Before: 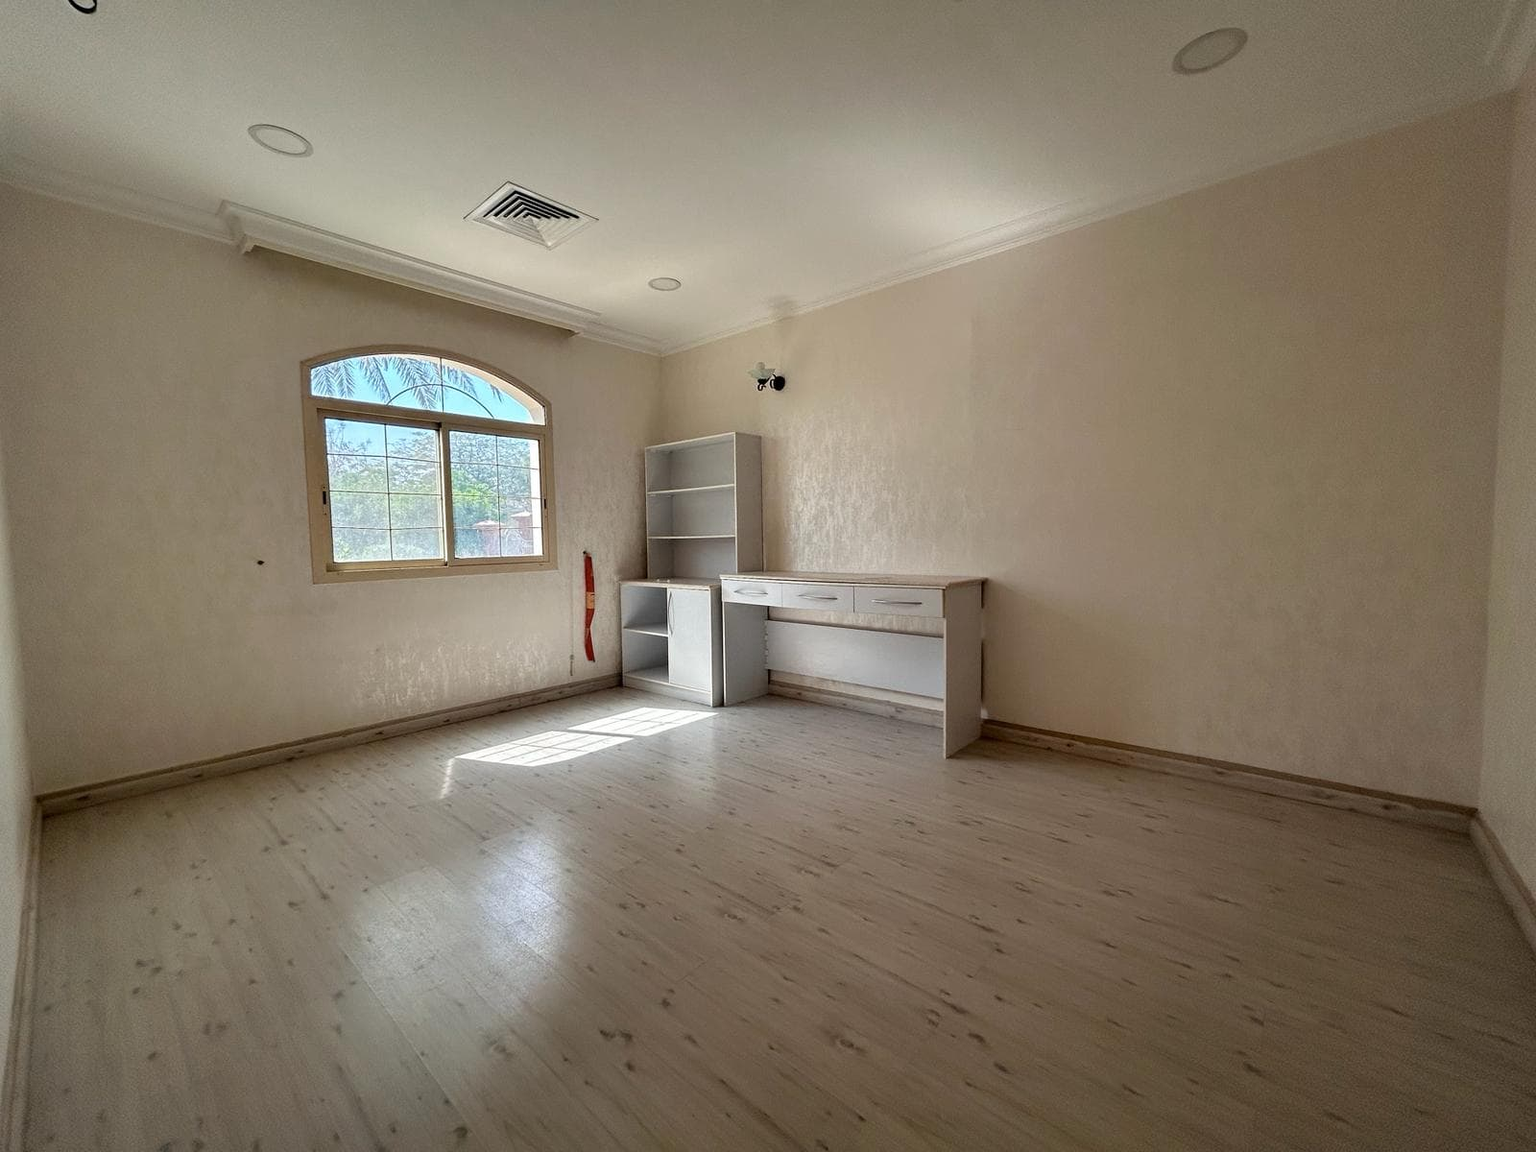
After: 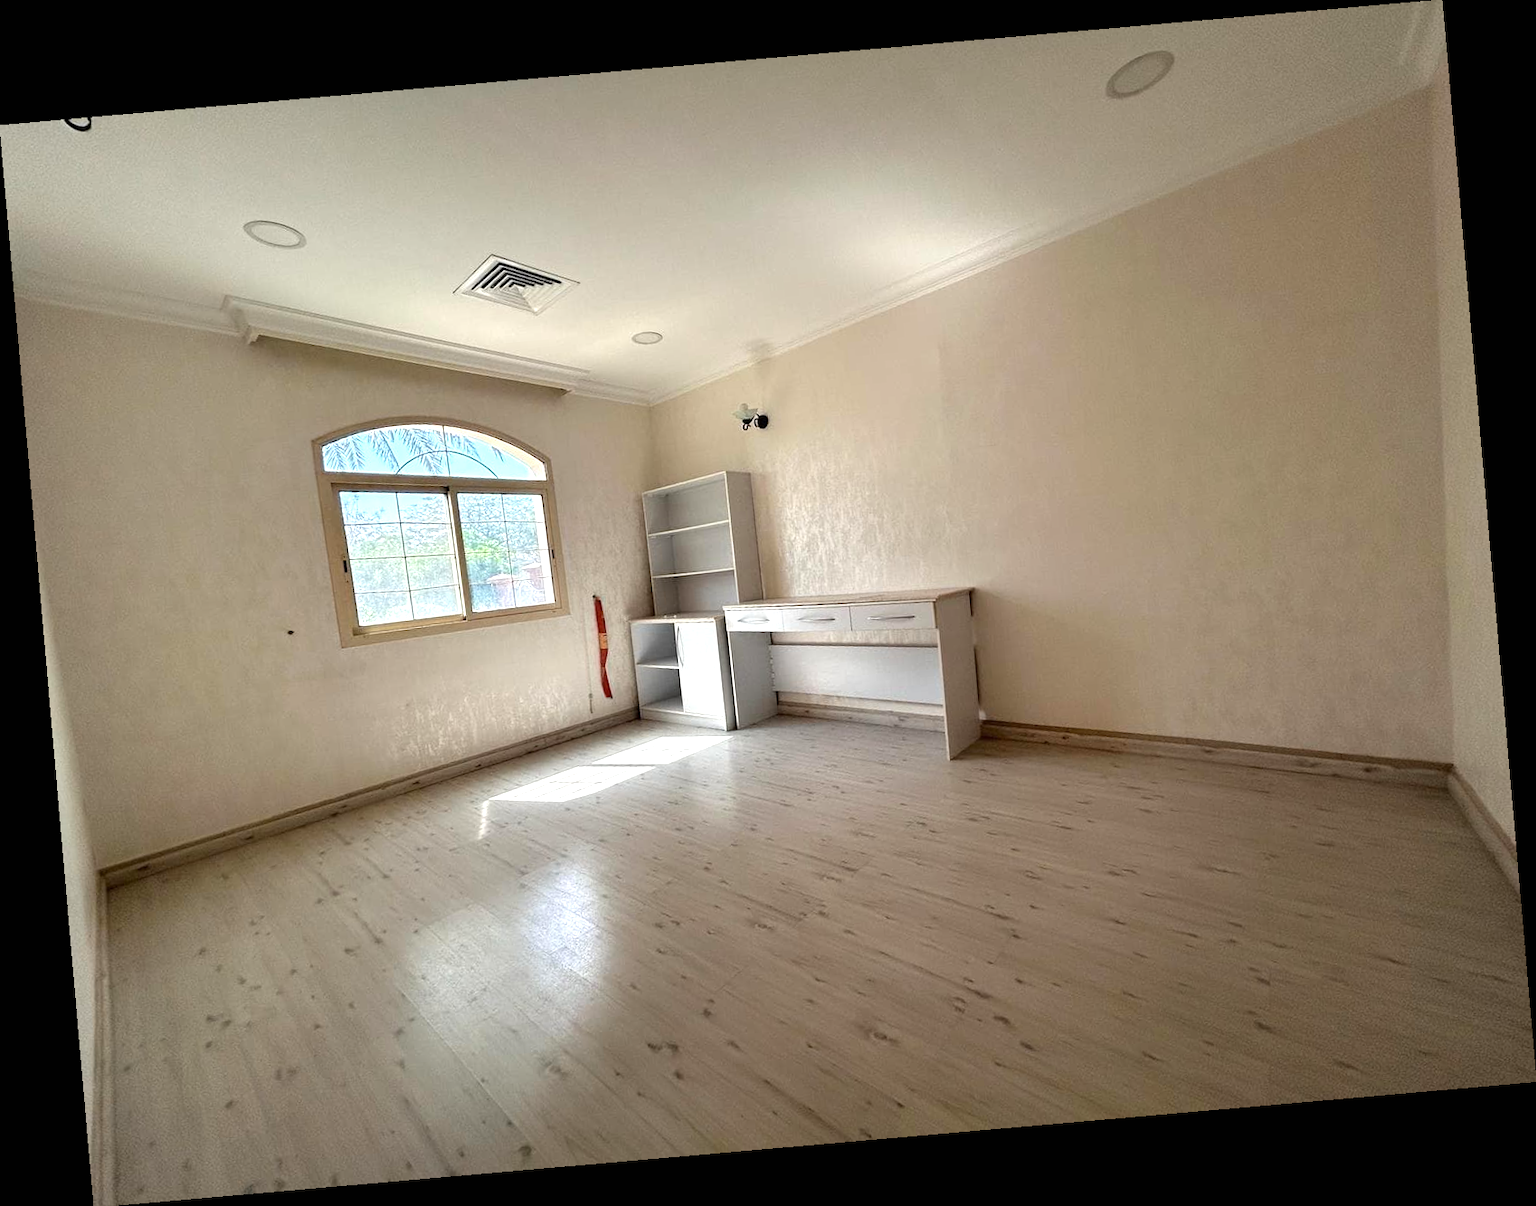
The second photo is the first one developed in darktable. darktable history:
exposure: black level correction 0, exposure 0.6 EV, compensate highlight preservation false
rotate and perspective: rotation -4.98°, automatic cropping off
